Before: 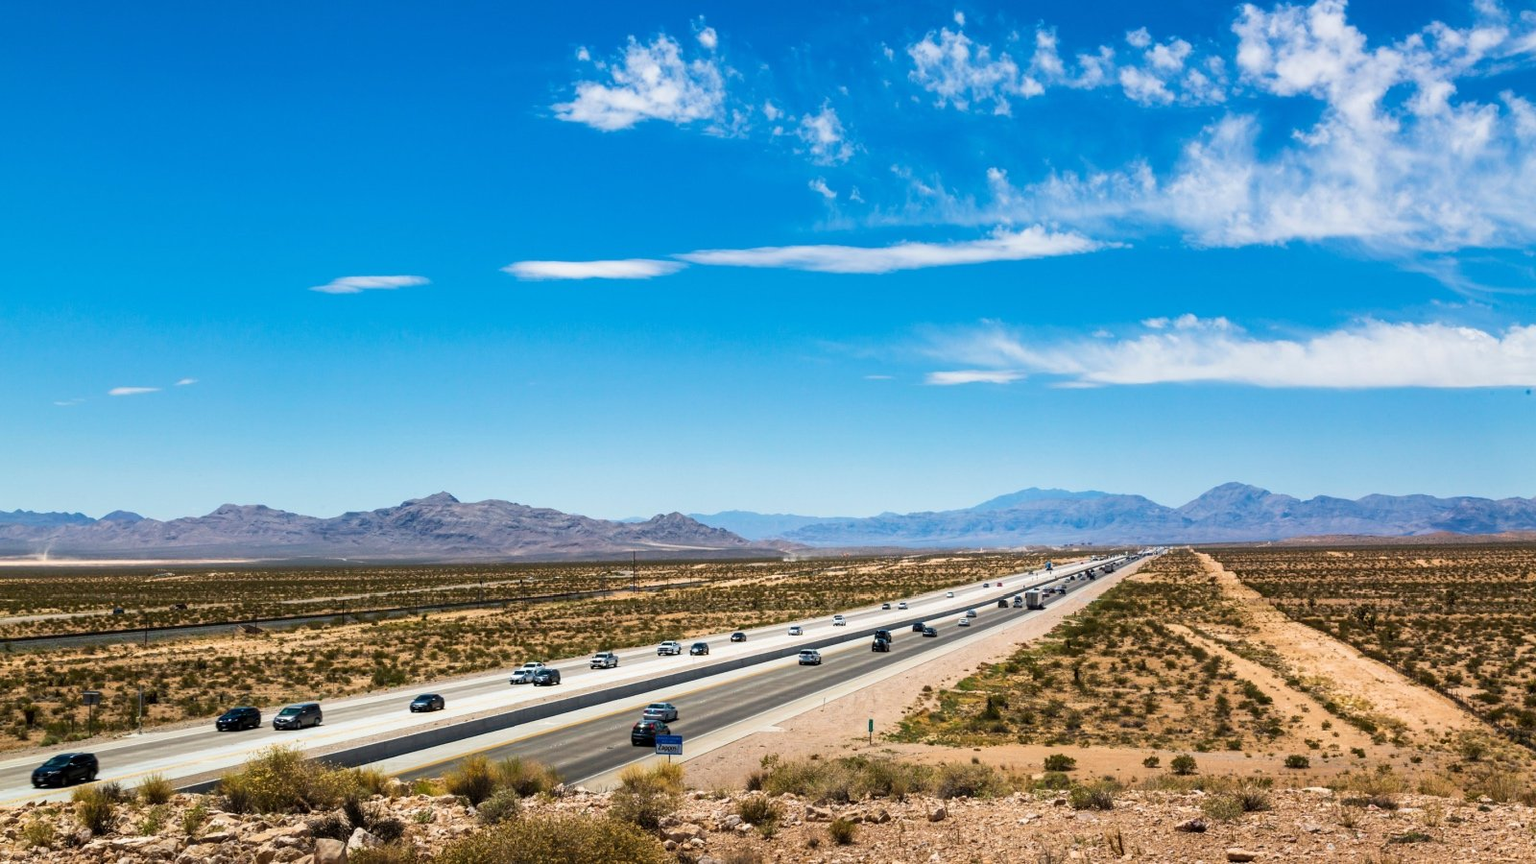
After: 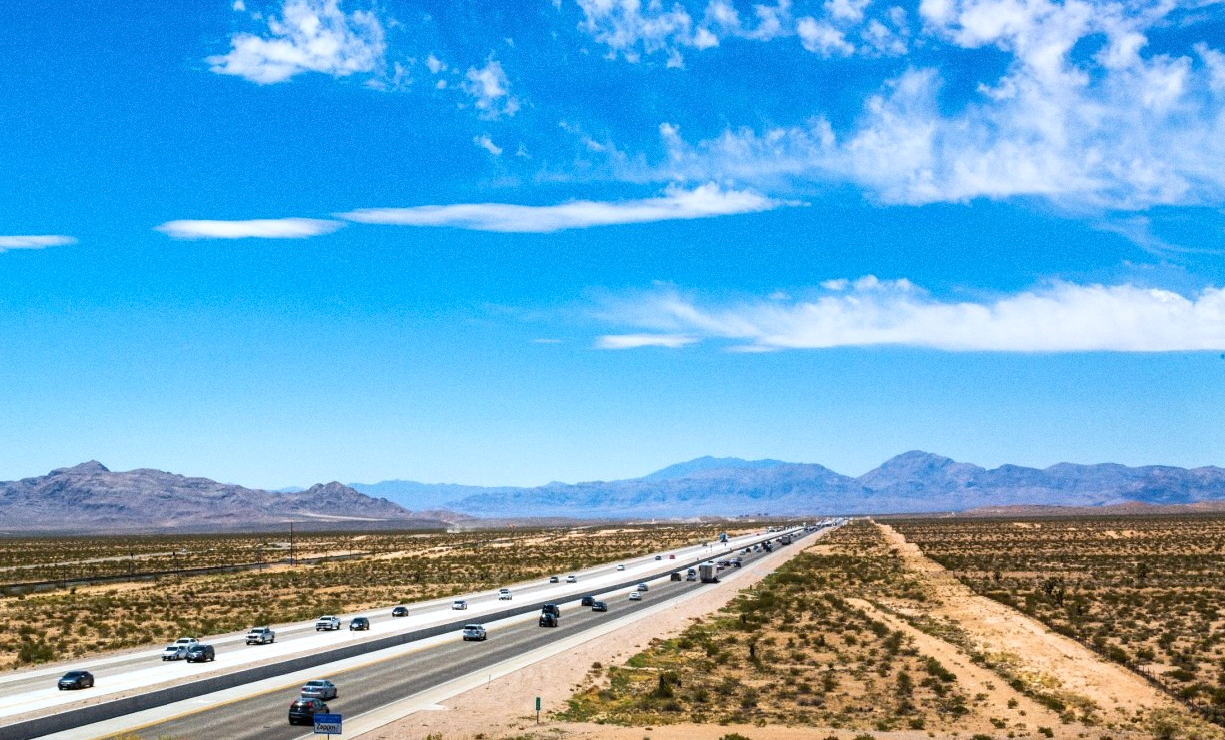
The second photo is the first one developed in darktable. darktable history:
white balance: red 0.974, blue 1.044
crop: left 23.095%, top 5.827%, bottom 11.854%
color balance rgb: global vibrance 10%
grain: coarseness 0.47 ISO
exposure: exposure 0.2 EV, compensate highlight preservation false
